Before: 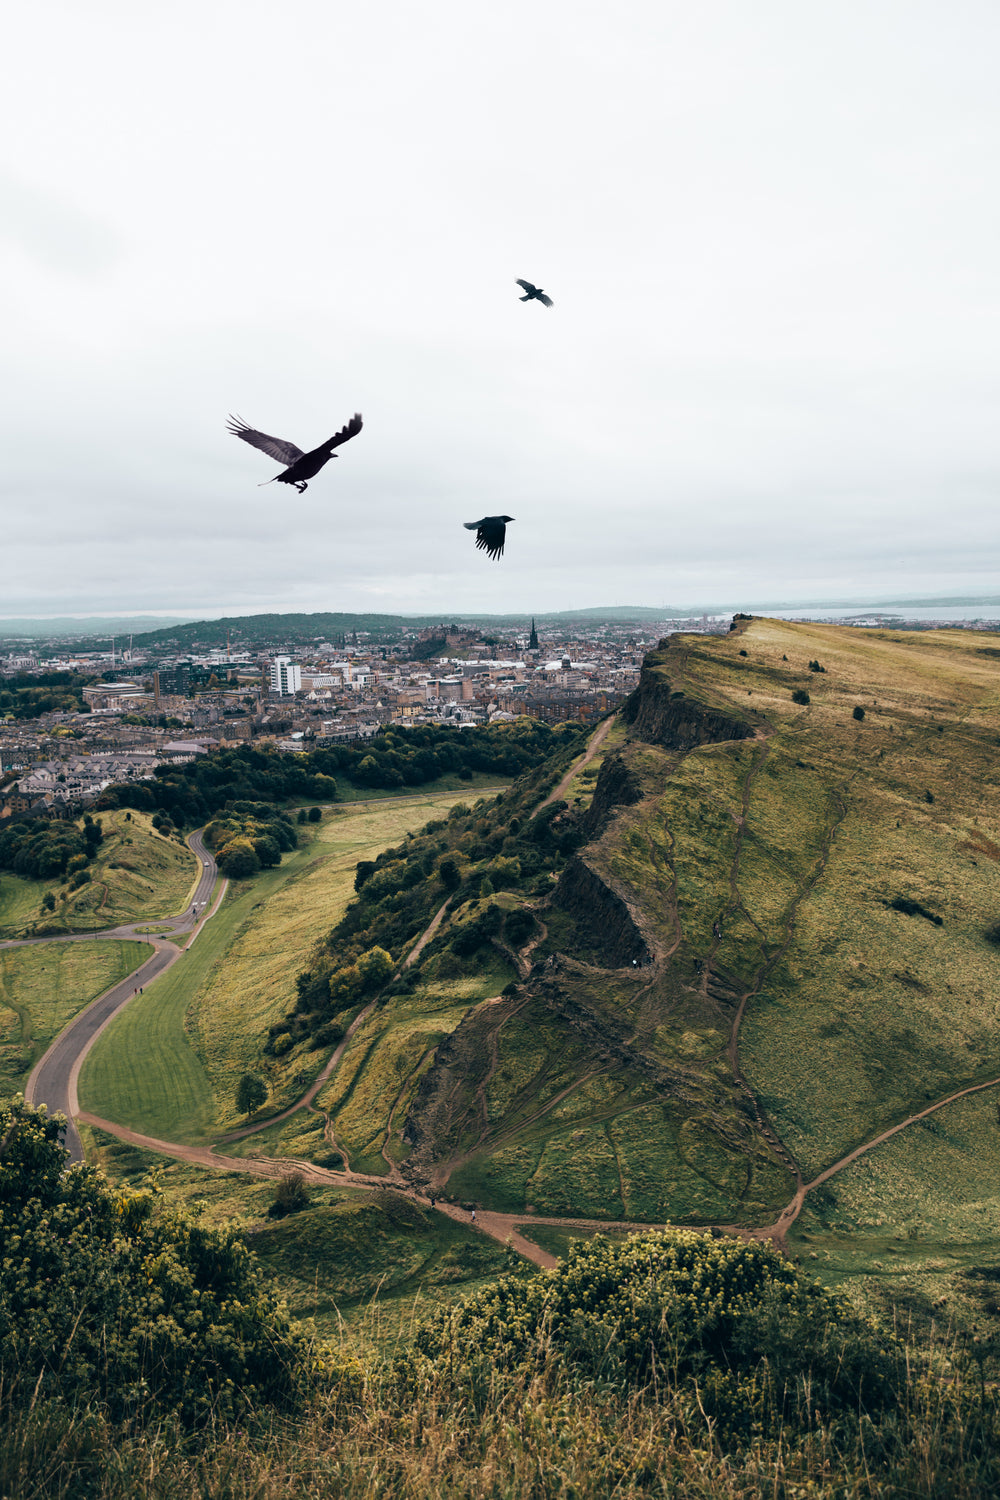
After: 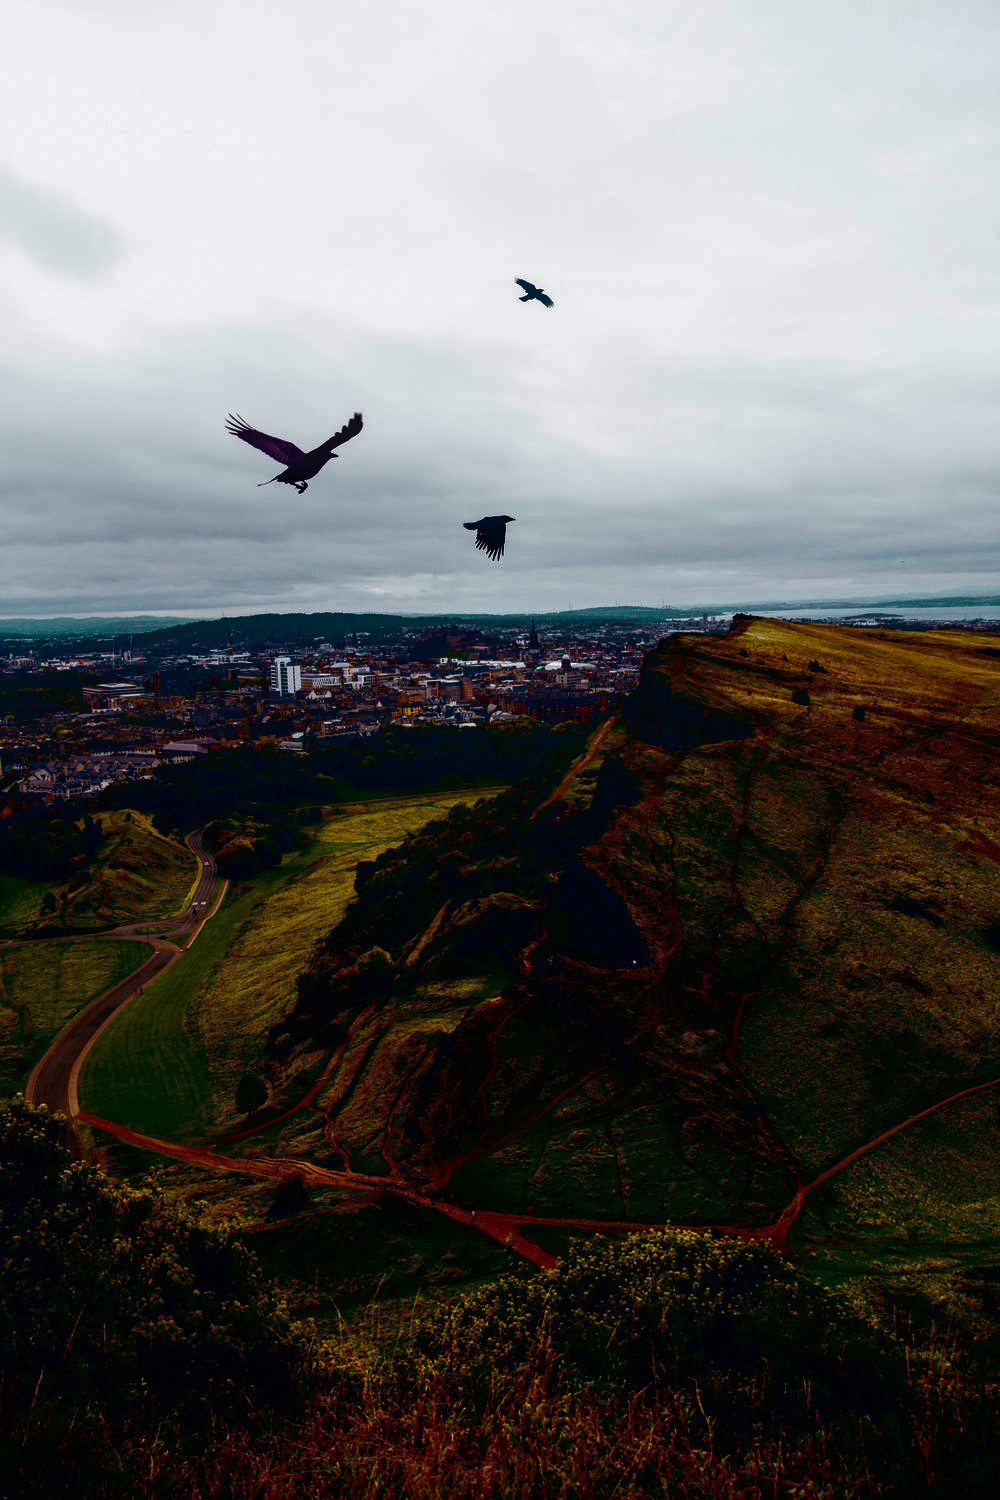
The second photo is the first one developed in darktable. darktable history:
base curve: curves: ch0 [(0, 0) (0.073, 0.04) (0.157, 0.139) (0.492, 0.492) (0.758, 0.758) (1, 1)], preserve colors none
tone equalizer: on, module defaults
contrast brightness saturation: brightness -1, saturation 1
local contrast: on, module defaults
